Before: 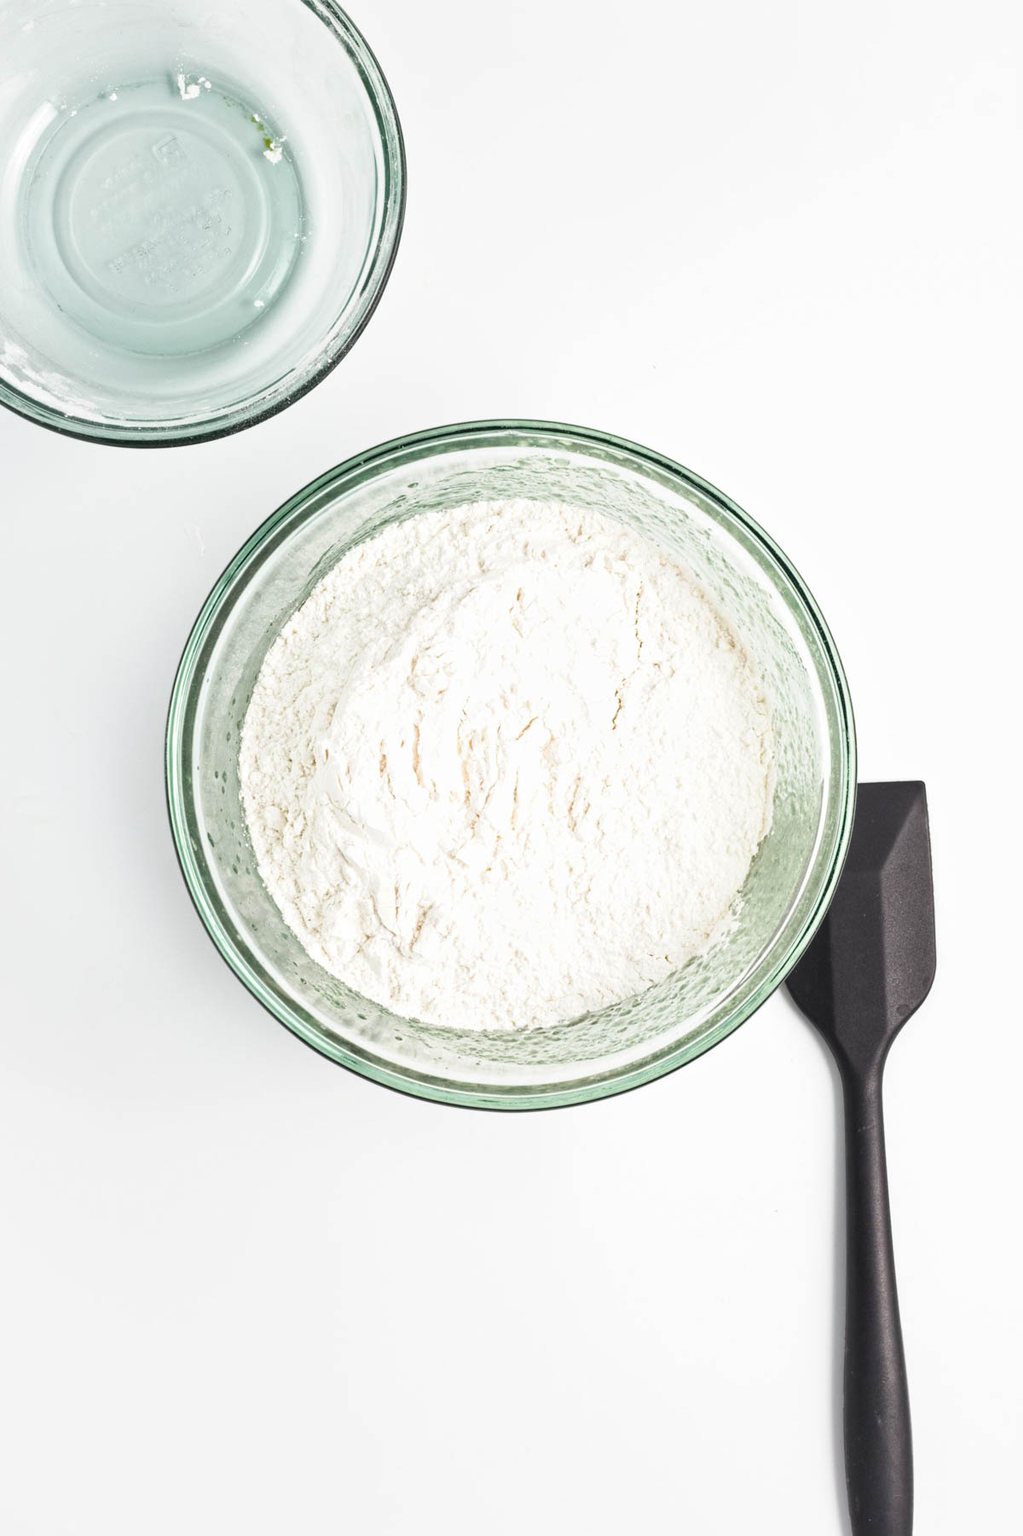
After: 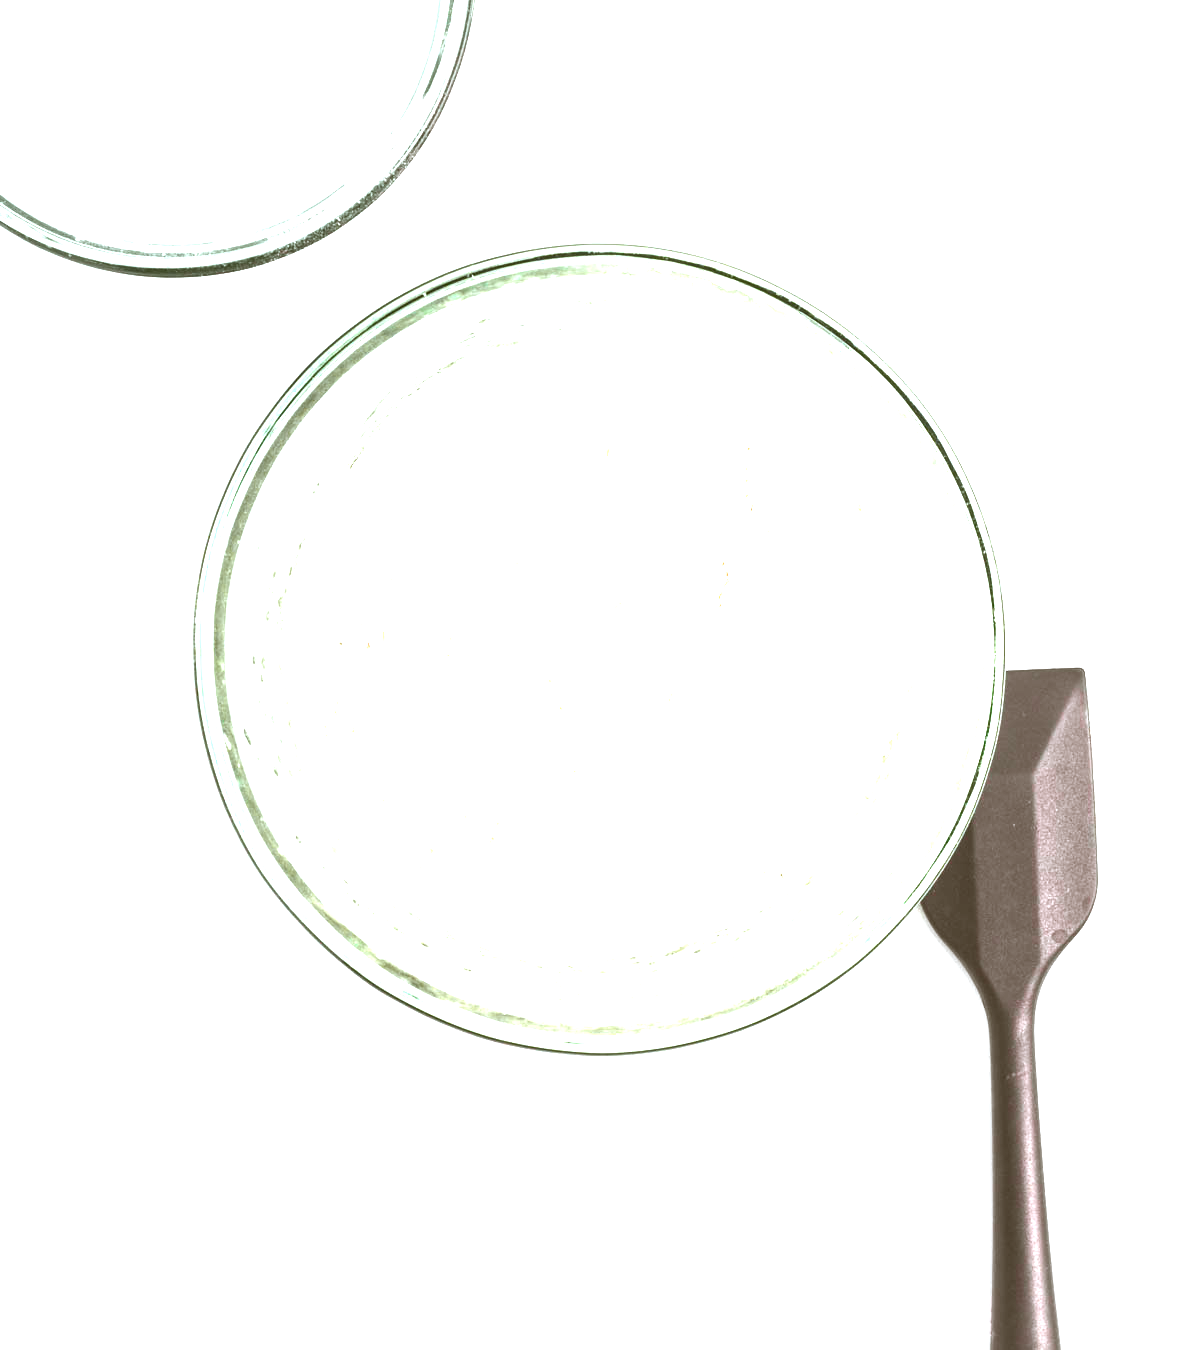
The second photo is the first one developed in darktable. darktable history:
color correction: highlights a* -0.482, highlights b* 0.161, shadows a* 4.66, shadows b* 20.72
exposure: exposure 2.003 EV, compensate highlight preservation false
tone curve: curves: ch0 [(0.001, 0.042) (0.128, 0.16) (0.452, 0.42) (0.603, 0.566) (0.754, 0.733) (1, 1)]; ch1 [(0, 0) (0.325, 0.327) (0.412, 0.441) (0.473, 0.466) (0.5, 0.499) (0.549, 0.558) (0.617, 0.625) (0.713, 0.7) (1, 1)]; ch2 [(0, 0) (0.386, 0.397) (0.445, 0.47) (0.505, 0.498) (0.529, 0.524) (0.574, 0.569) (0.652, 0.641) (1, 1)], color space Lab, independent channels, preserve colors none
crop: top 13.819%, bottom 11.169%
